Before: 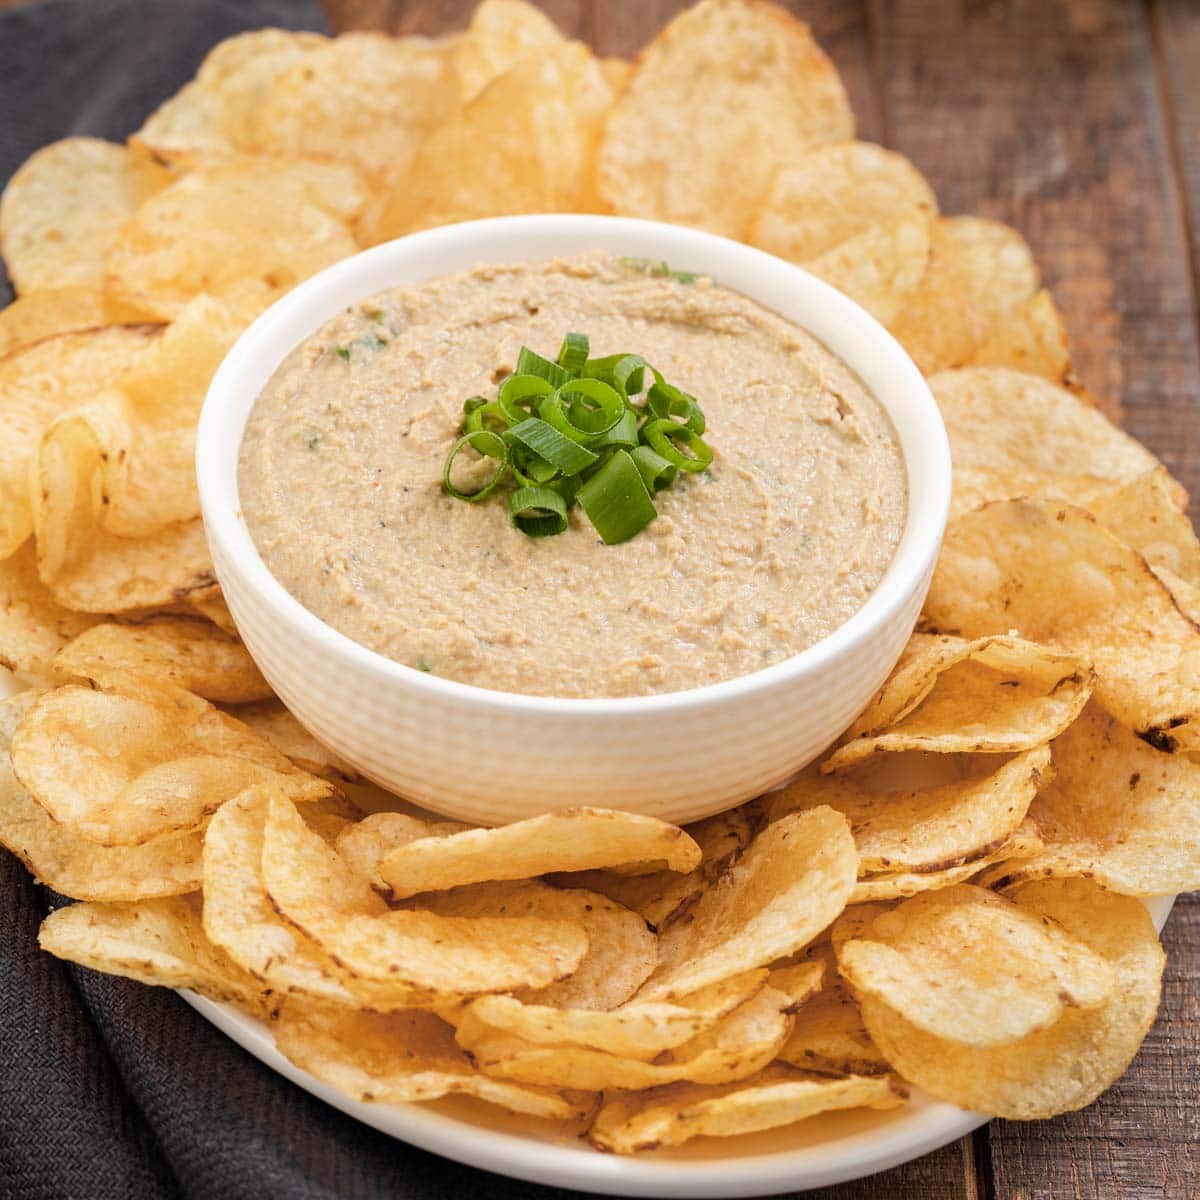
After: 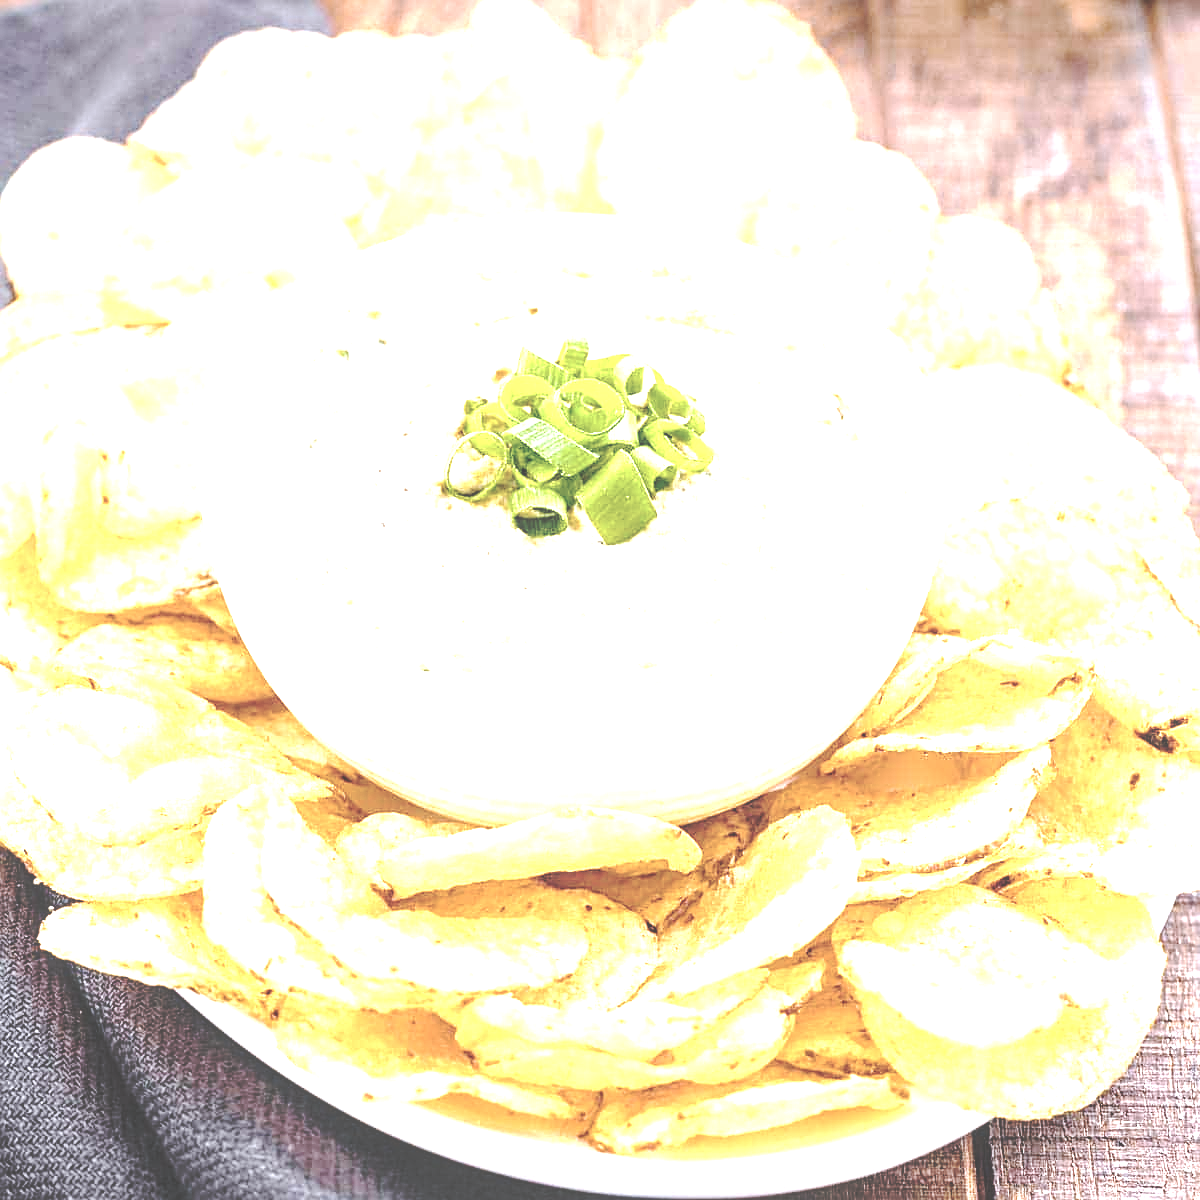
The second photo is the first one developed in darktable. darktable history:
exposure: black level correction 0, exposure 1.919 EV, compensate highlight preservation false
contrast brightness saturation: contrast -0.045, saturation -0.406
local contrast: detail 109%
base curve: curves: ch0 [(0, 0.024) (0.055, 0.065) (0.121, 0.166) (0.236, 0.319) (0.693, 0.726) (1, 1)], preserve colors none
color calibration: illuminant as shot in camera, x 0.369, y 0.382, temperature 4320.11 K
sharpen: on, module defaults
color balance rgb: linear chroma grading › global chroma 9.085%, perceptual saturation grading › global saturation 25.587%, perceptual brilliance grading › global brilliance 2.273%, perceptual brilliance grading › highlights 8.447%, perceptual brilliance grading › shadows -3.734%, global vibrance 9.717%
